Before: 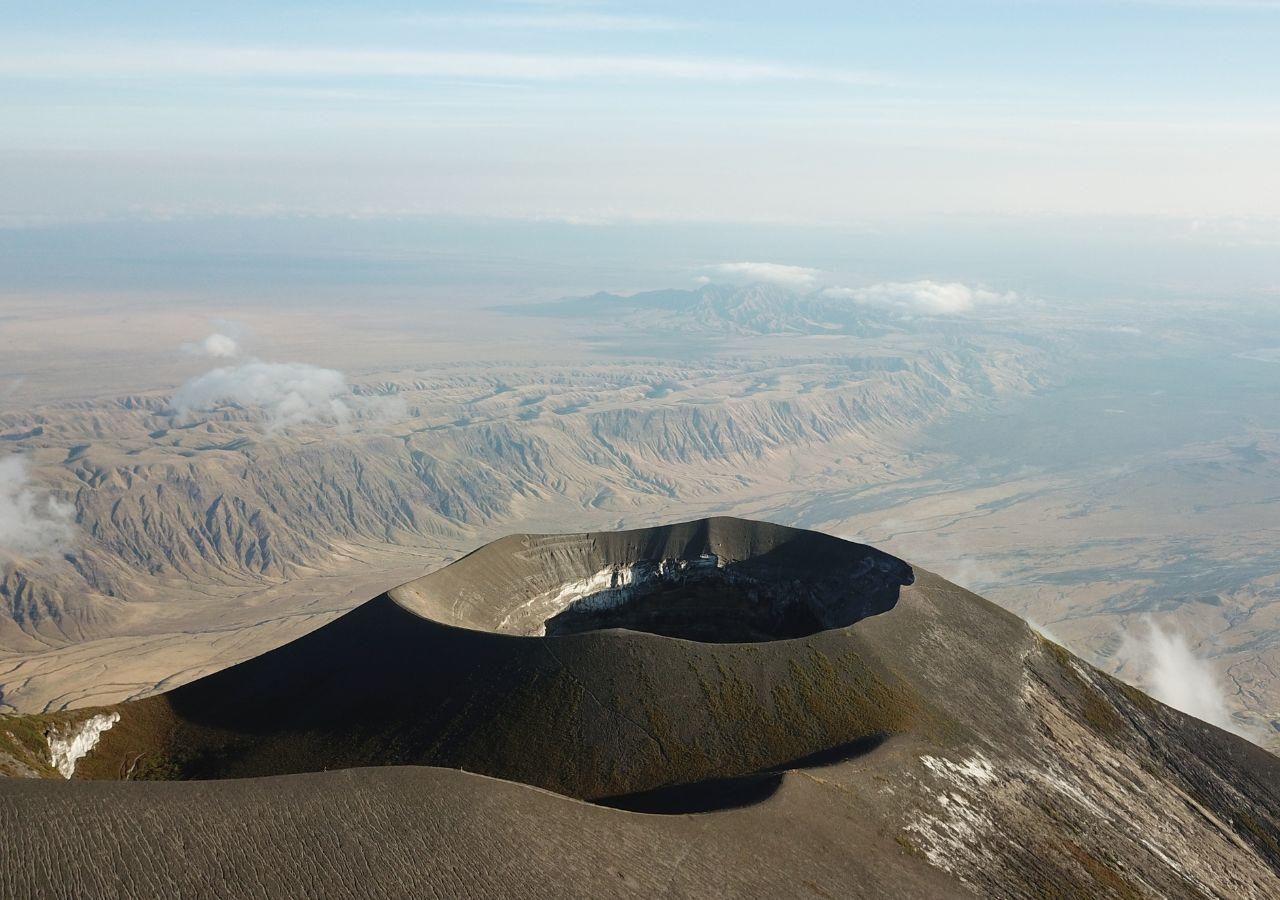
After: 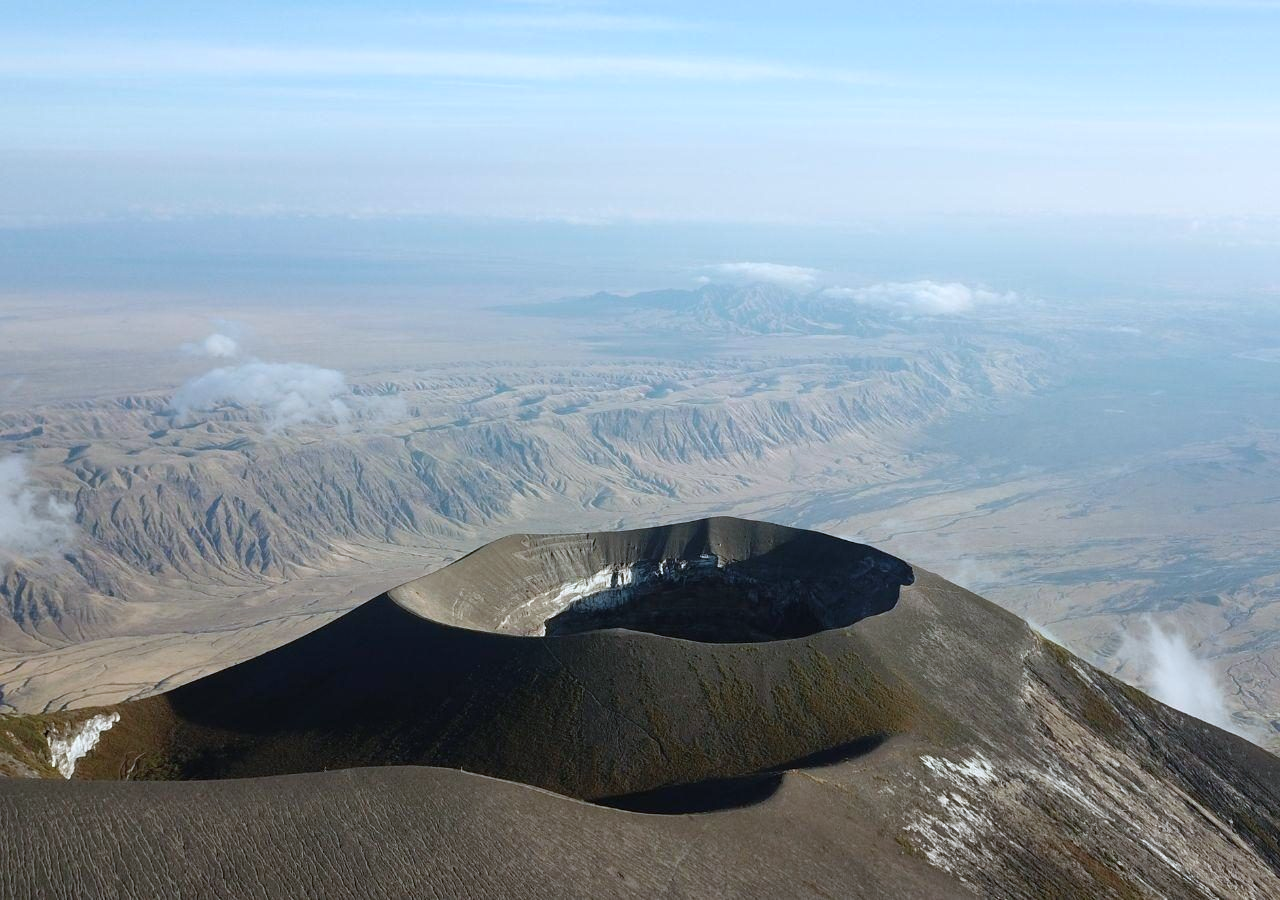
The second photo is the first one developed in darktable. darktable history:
color calibration: gray › normalize channels true, illuminant as shot in camera, x 0.369, y 0.376, temperature 4325.79 K, gamut compression 0.004
